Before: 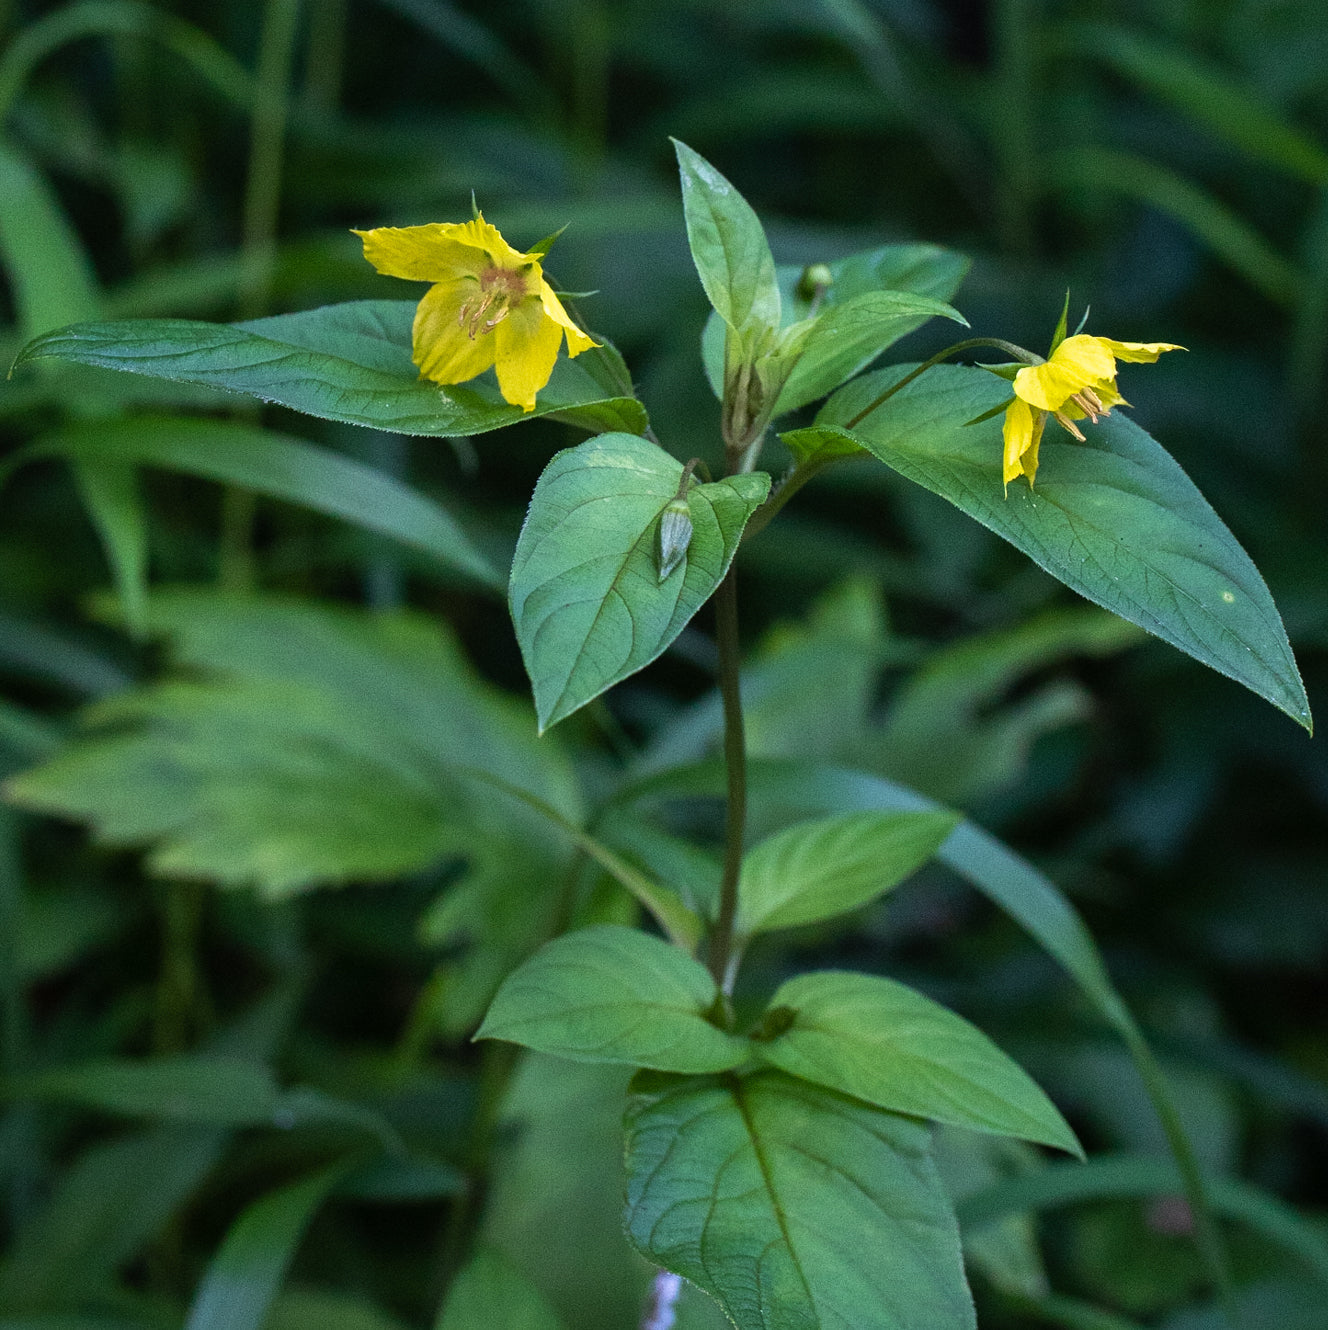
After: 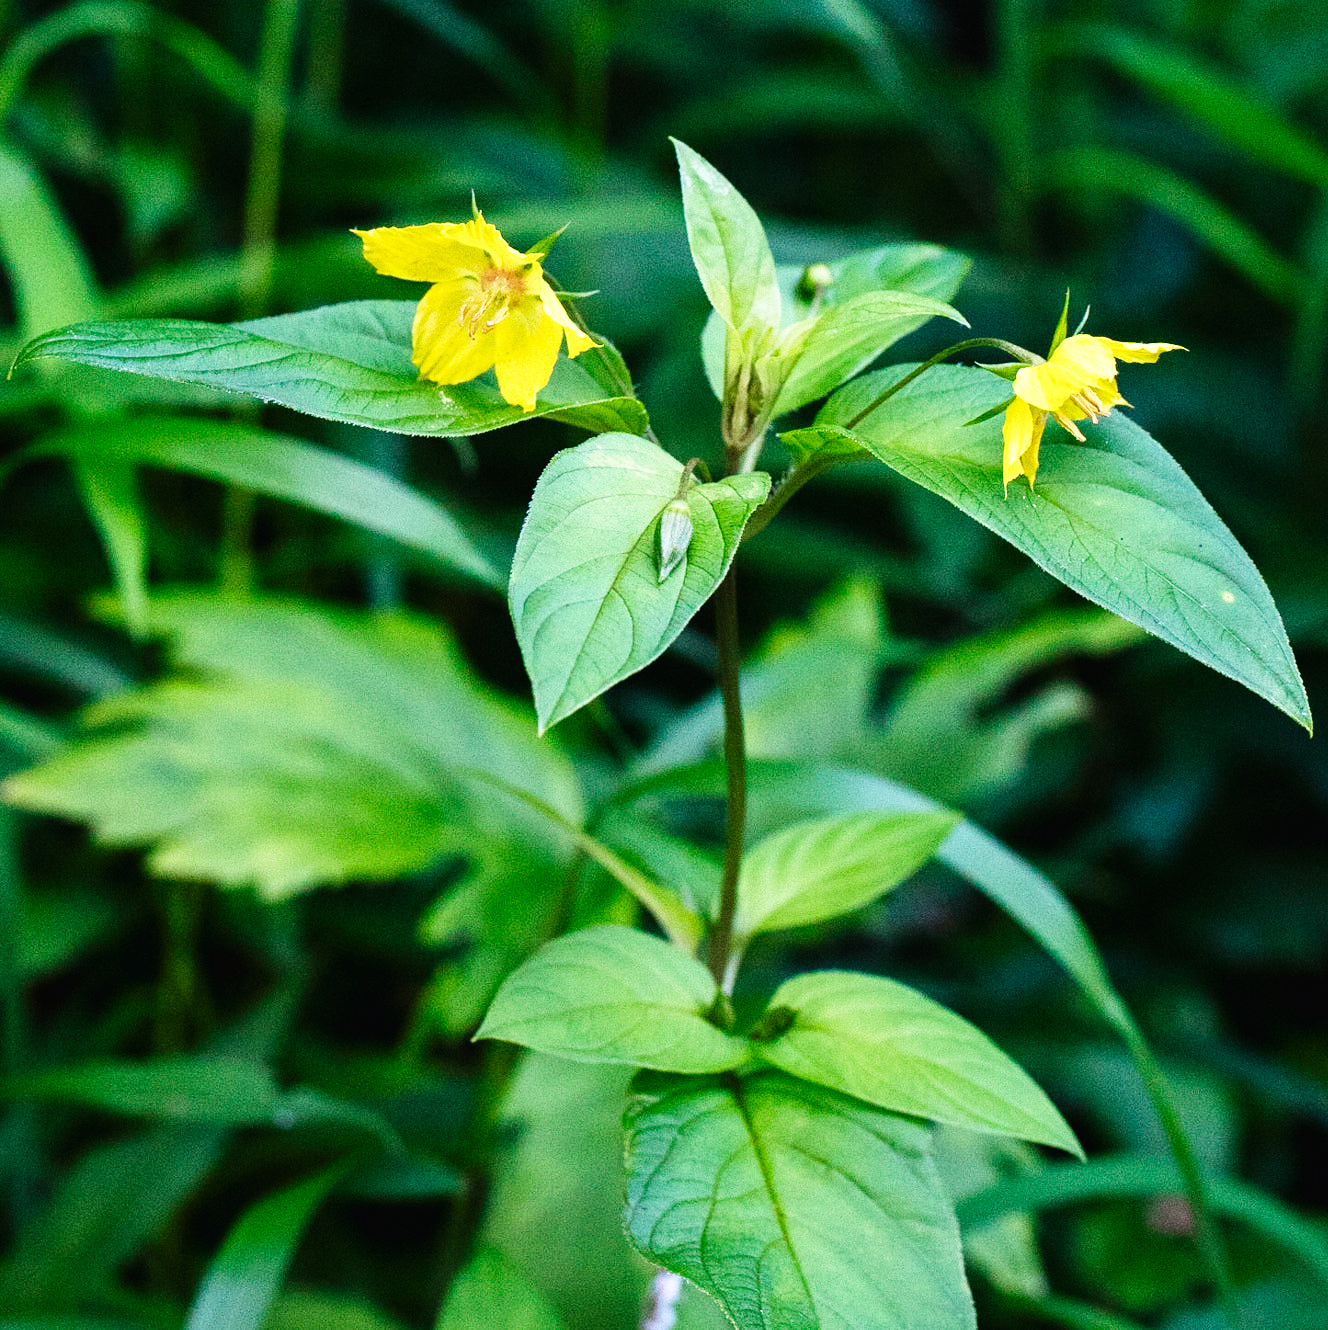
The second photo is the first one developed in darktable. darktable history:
base curve: curves: ch0 [(0, 0.003) (0.001, 0.002) (0.006, 0.004) (0.02, 0.022) (0.048, 0.086) (0.094, 0.234) (0.162, 0.431) (0.258, 0.629) (0.385, 0.8) (0.548, 0.918) (0.751, 0.988) (1, 1)], preserve colors none
white balance: red 1.029, blue 0.92
contrast brightness saturation: contrast 0.04, saturation 0.07
